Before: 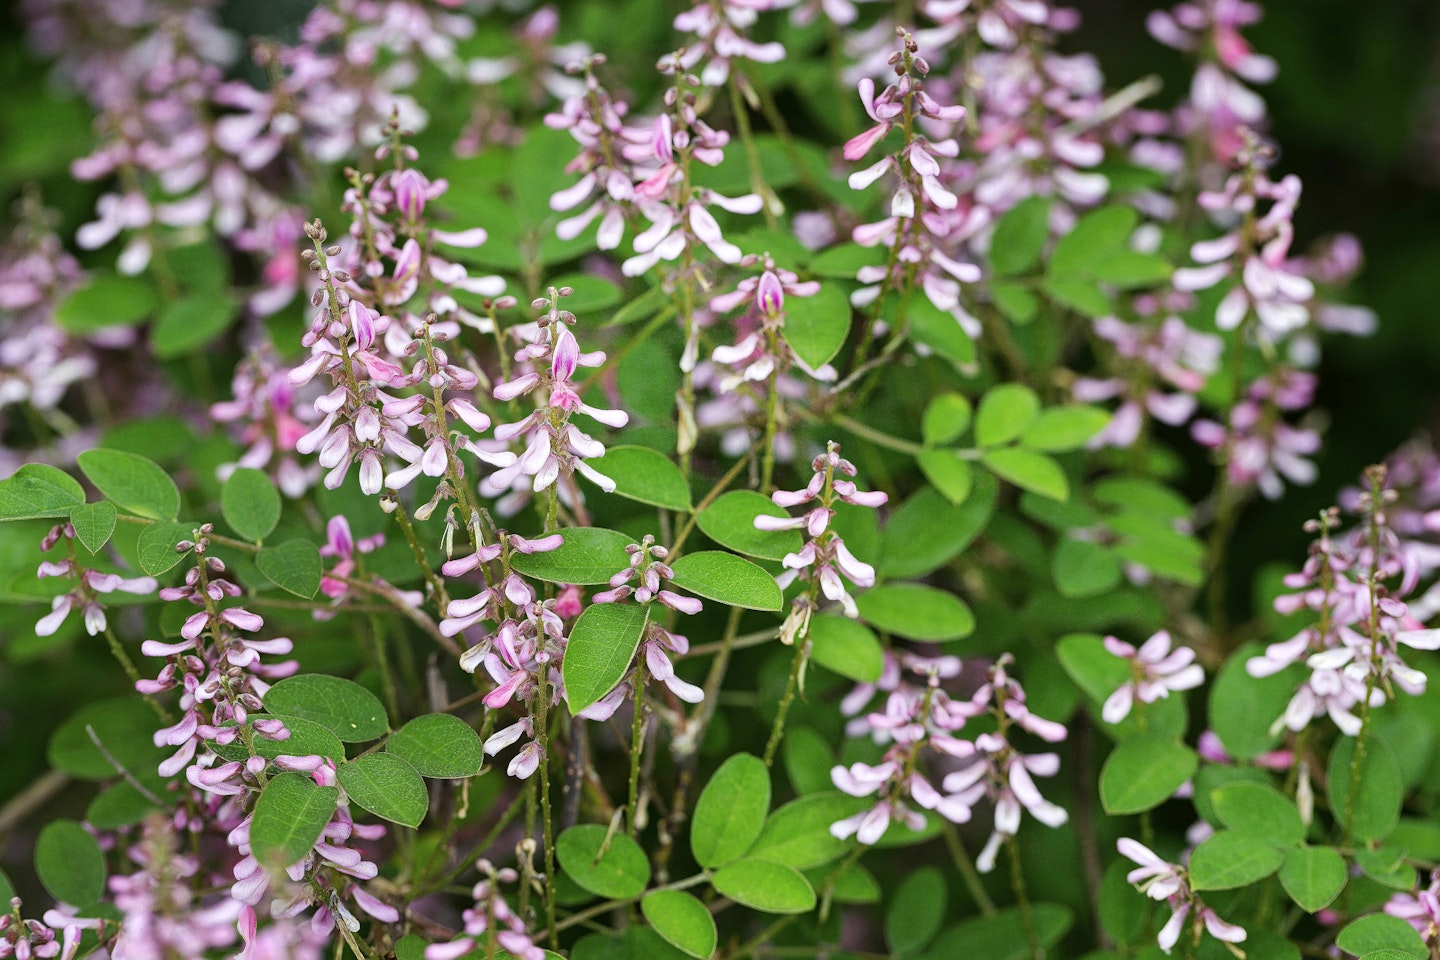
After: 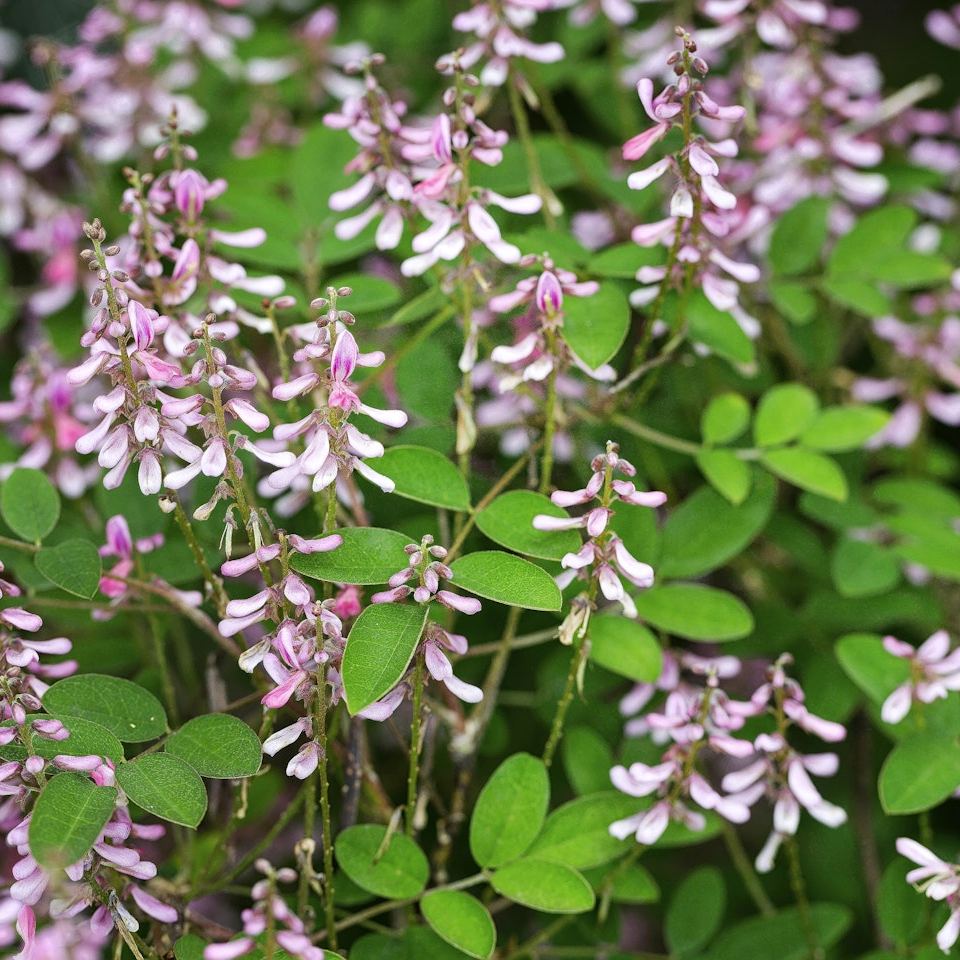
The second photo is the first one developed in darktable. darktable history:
crop and rotate: left 15.371%, right 17.952%
tone equalizer: edges refinement/feathering 500, mask exposure compensation -1.57 EV, preserve details no
